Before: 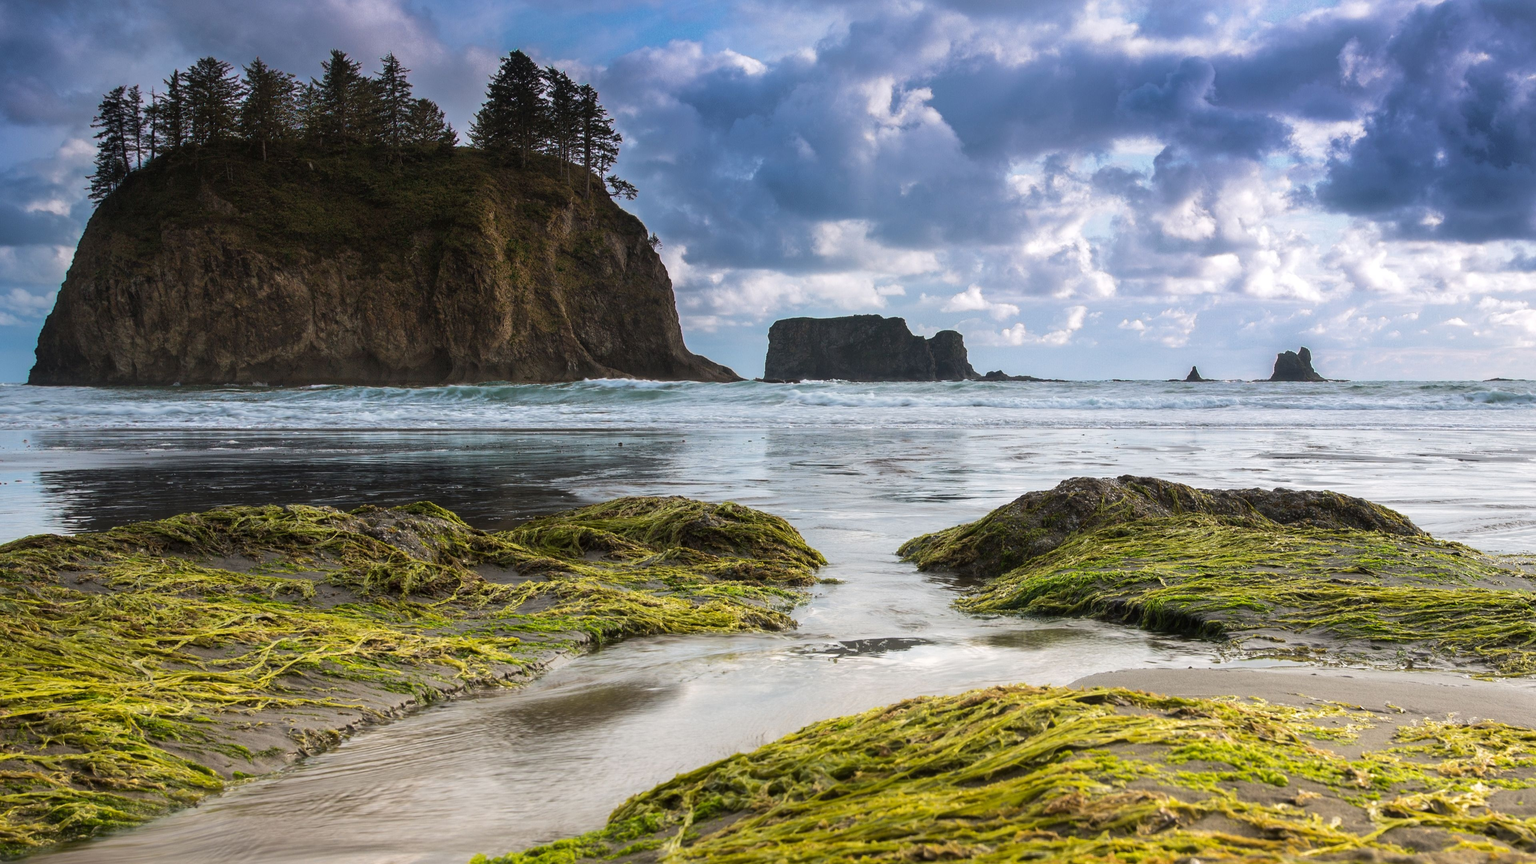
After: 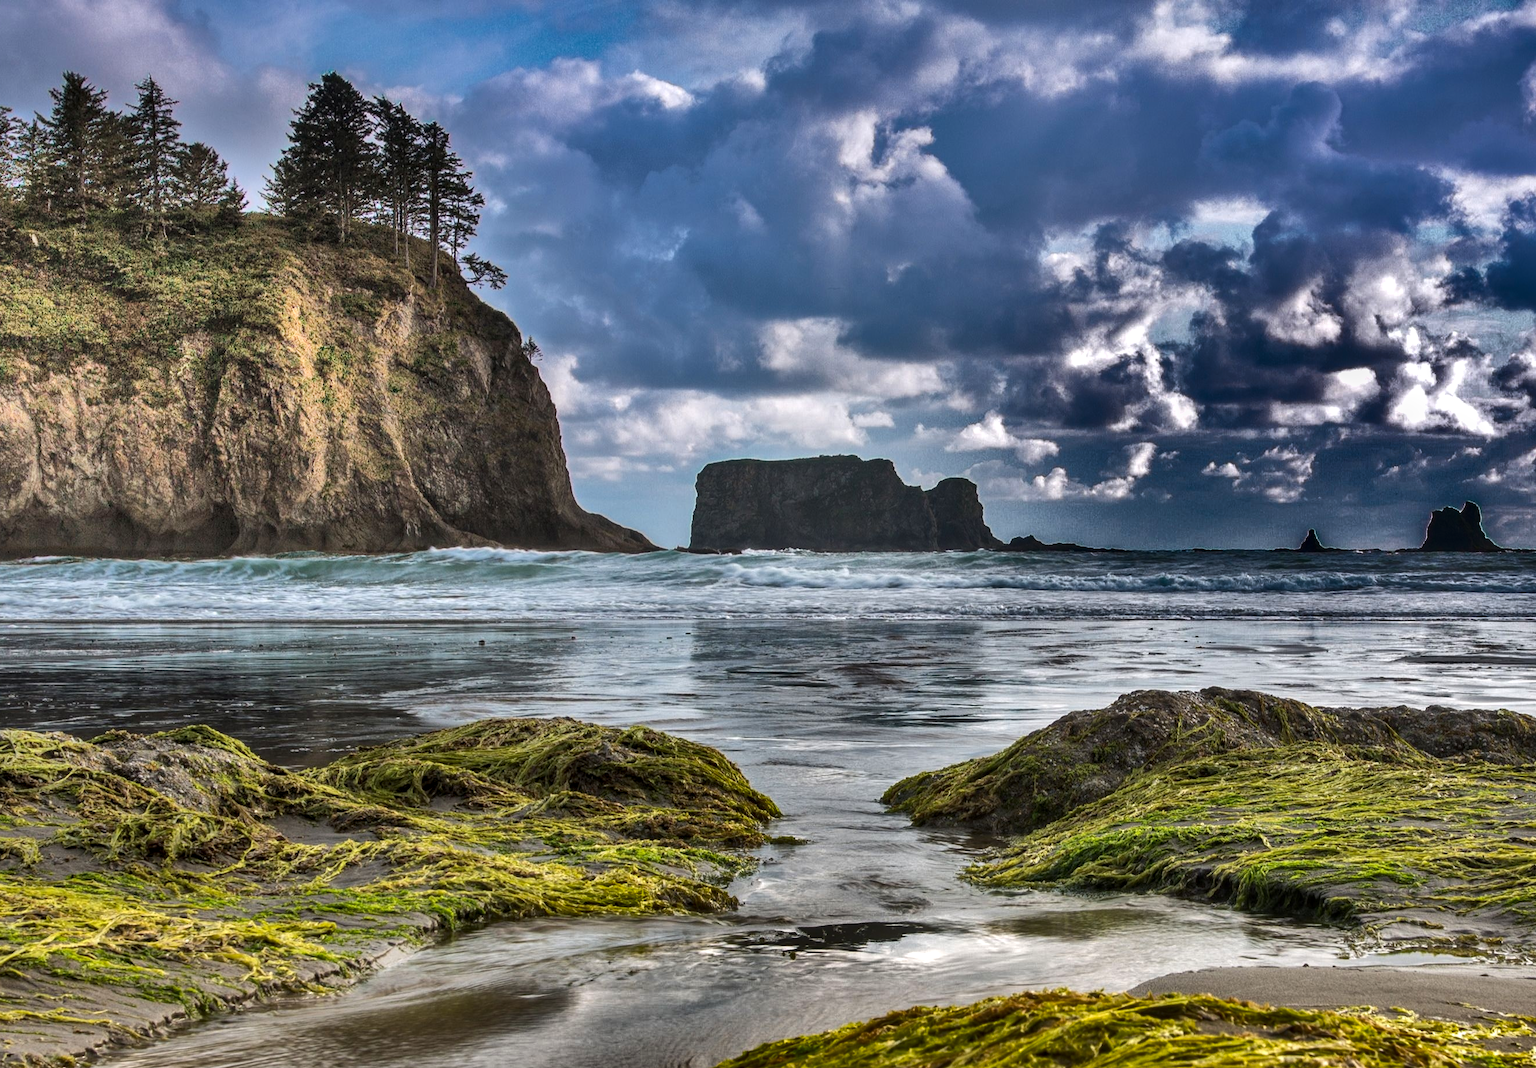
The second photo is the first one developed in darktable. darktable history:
levels: levels [0, 0.476, 0.951]
local contrast: on, module defaults
shadows and highlights: radius 122.62, shadows 99.5, white point adjustment -3.06, highlights -99.14, soften with gaussian
crop: left 18.7%, right 12.112%, bottom 14.401%
